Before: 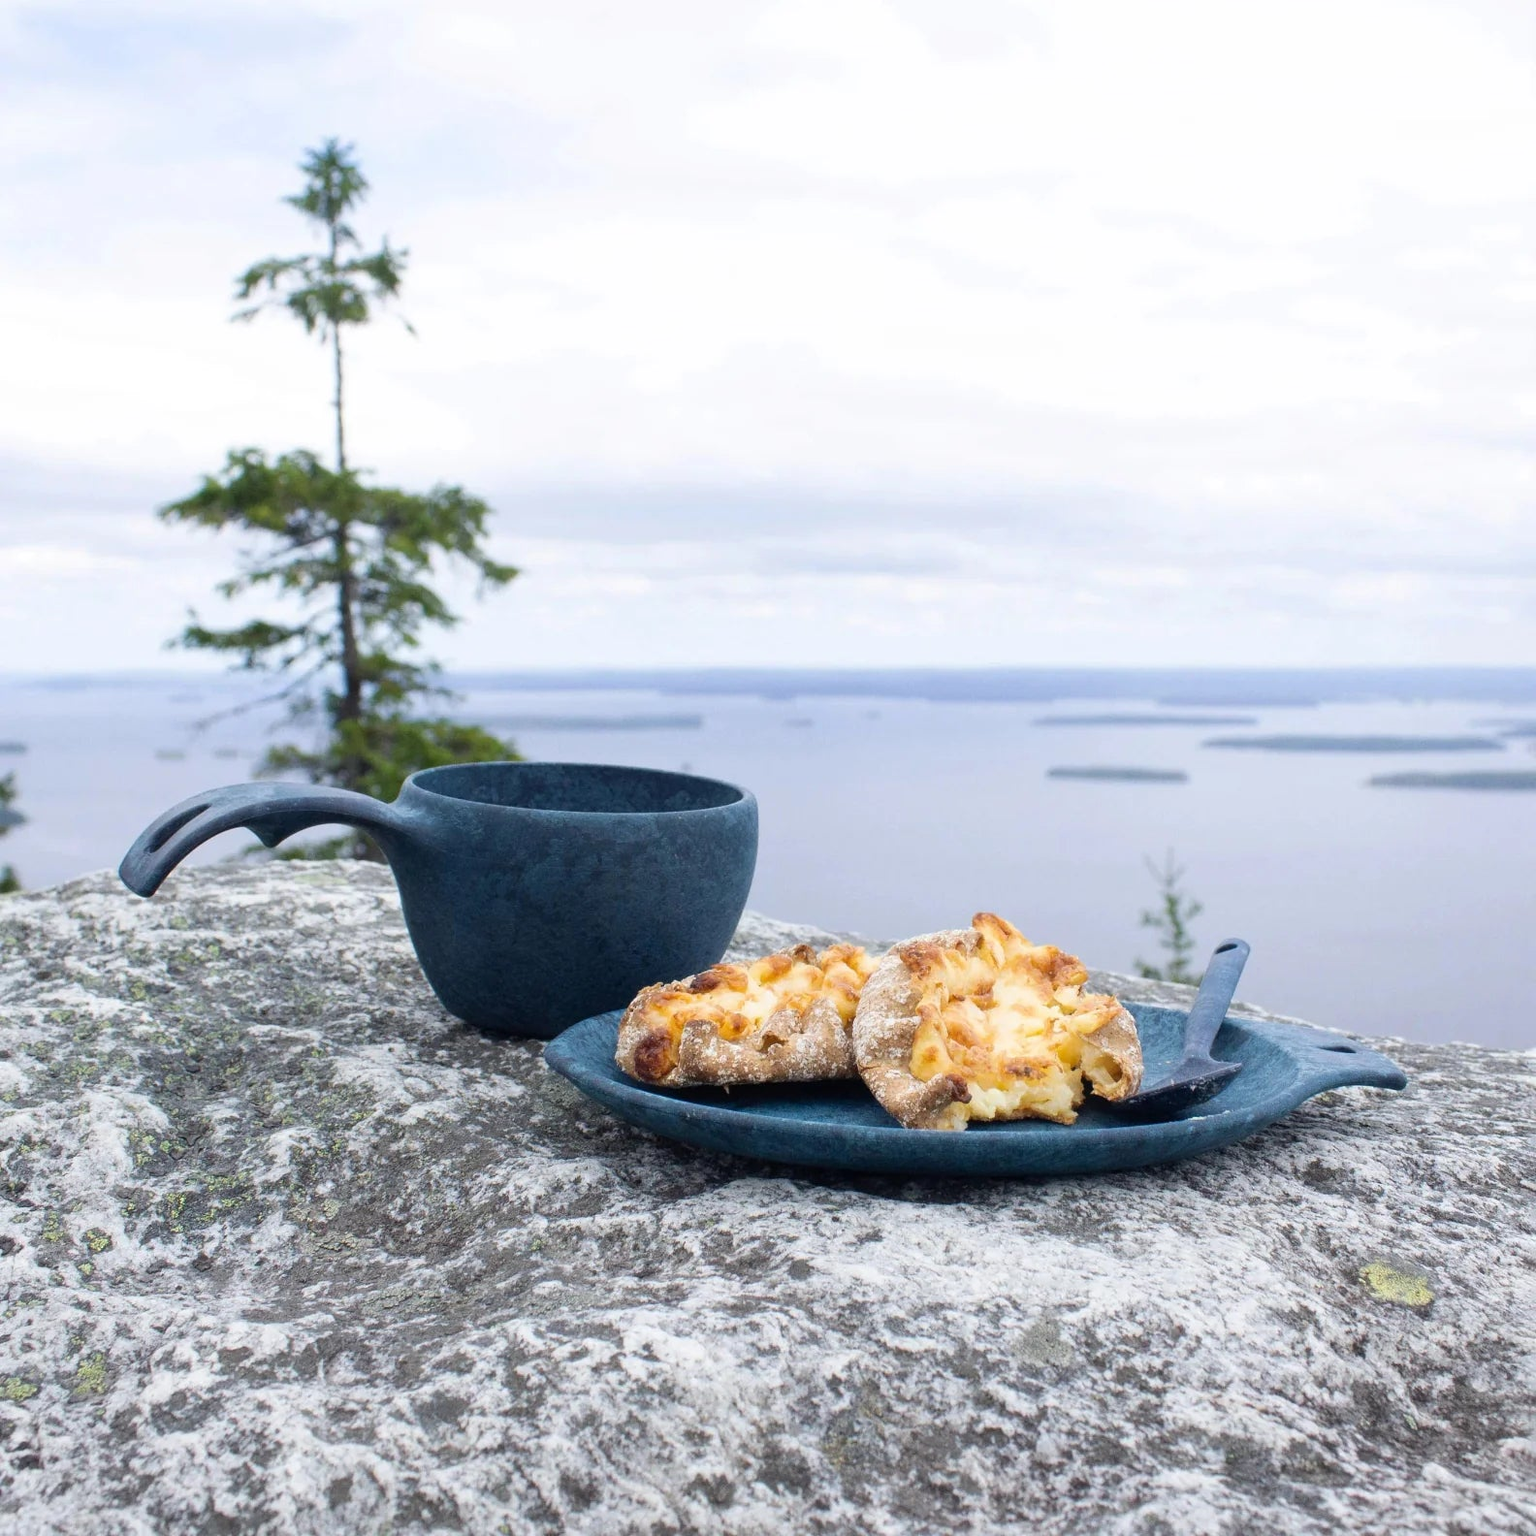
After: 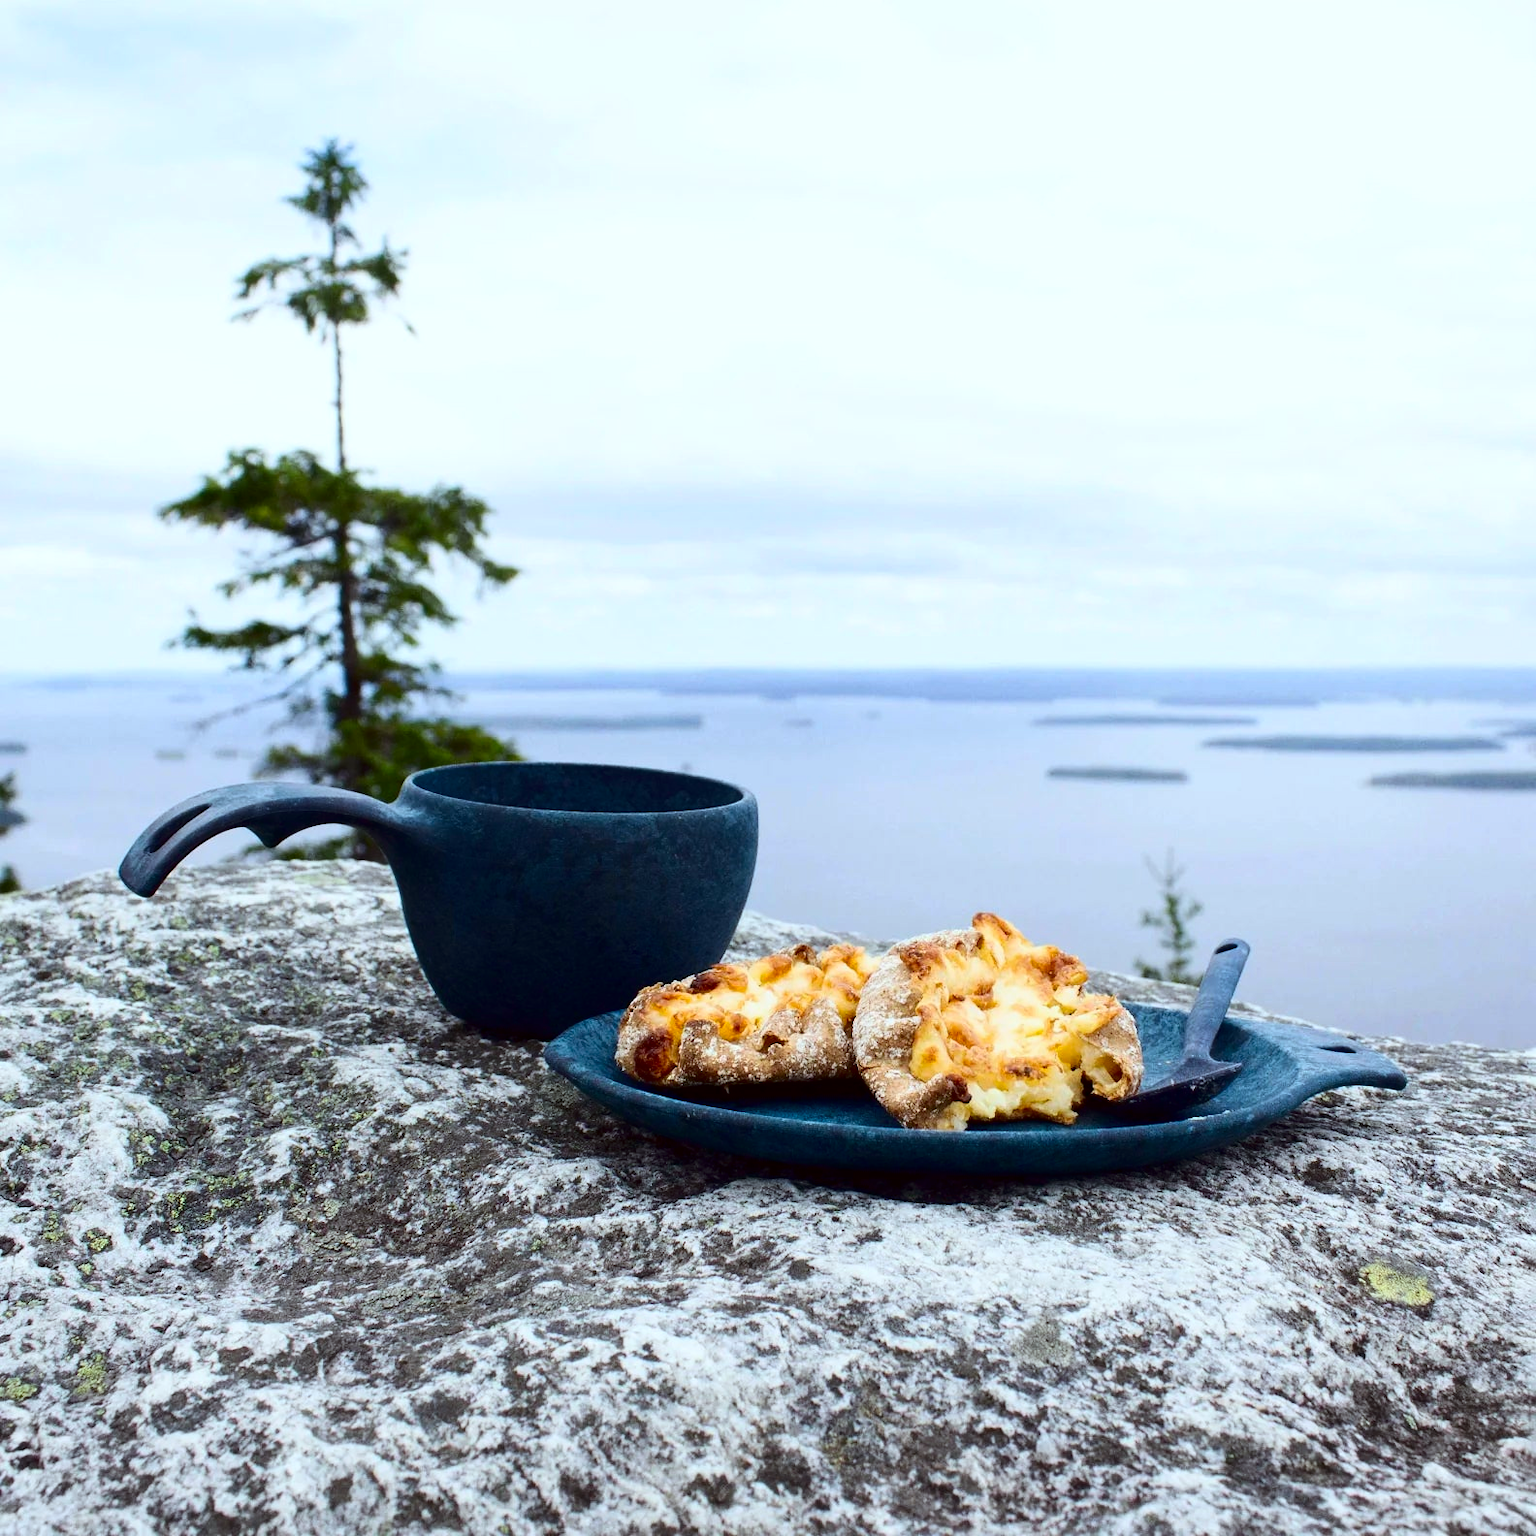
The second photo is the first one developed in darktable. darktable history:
contrast brightness saturation: contrast 0.22, brightness -0.19, saturation 0.24
color correction: highlights a* -4.98, highlights b* -3.76, shadows a* 3.83, shadows b* 4.08
